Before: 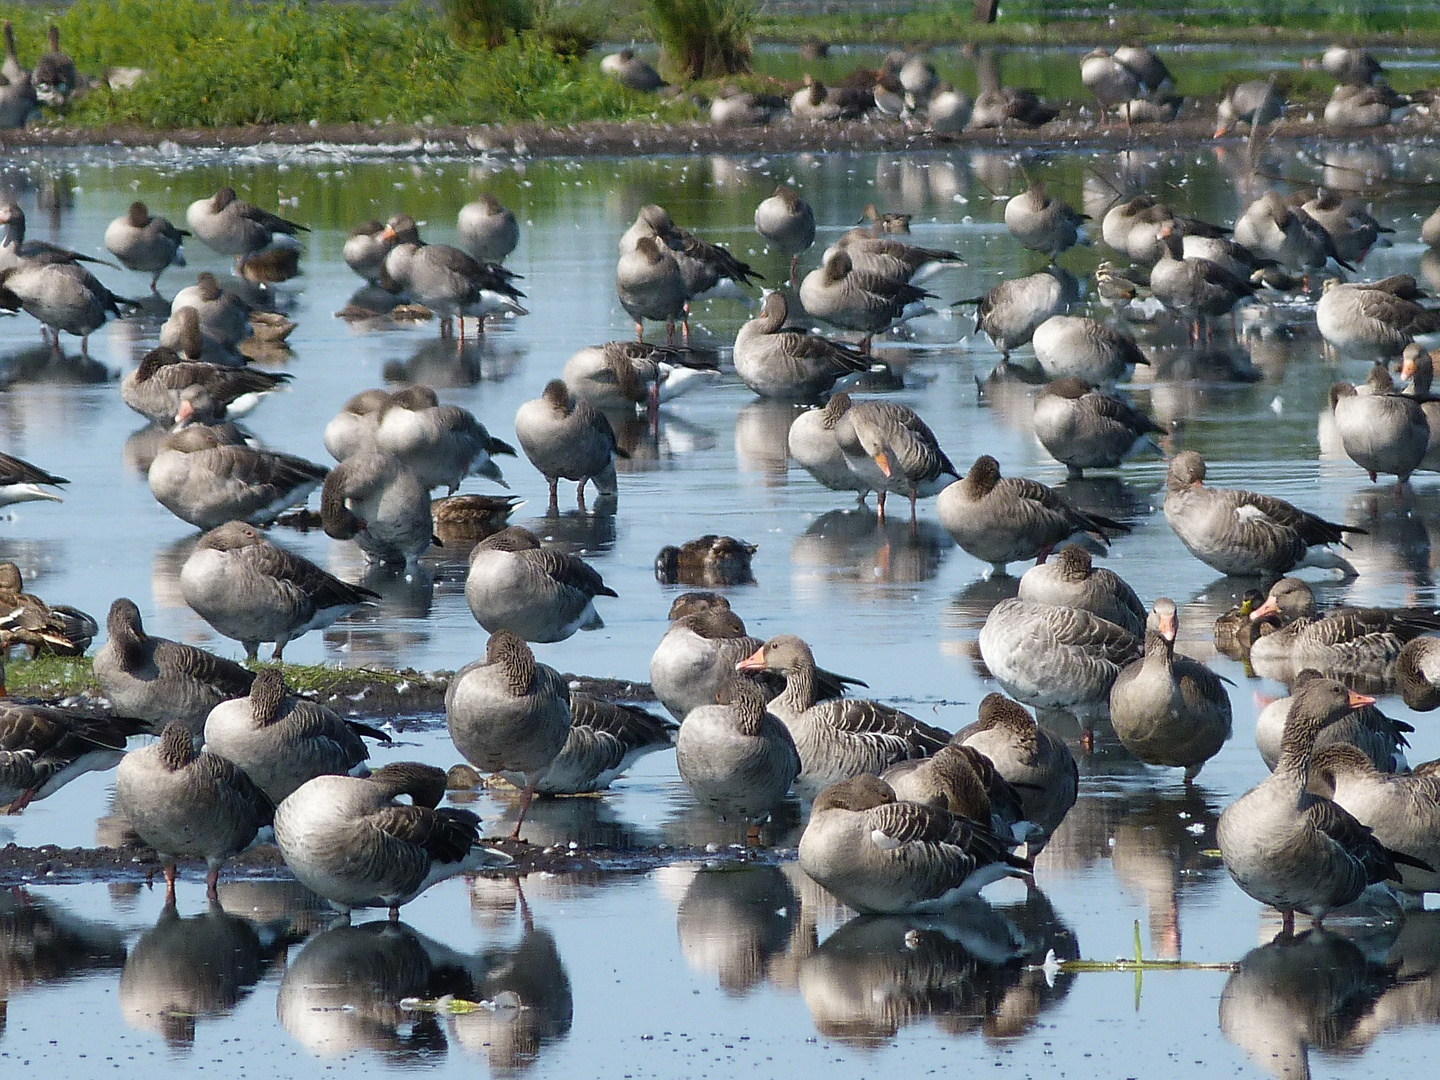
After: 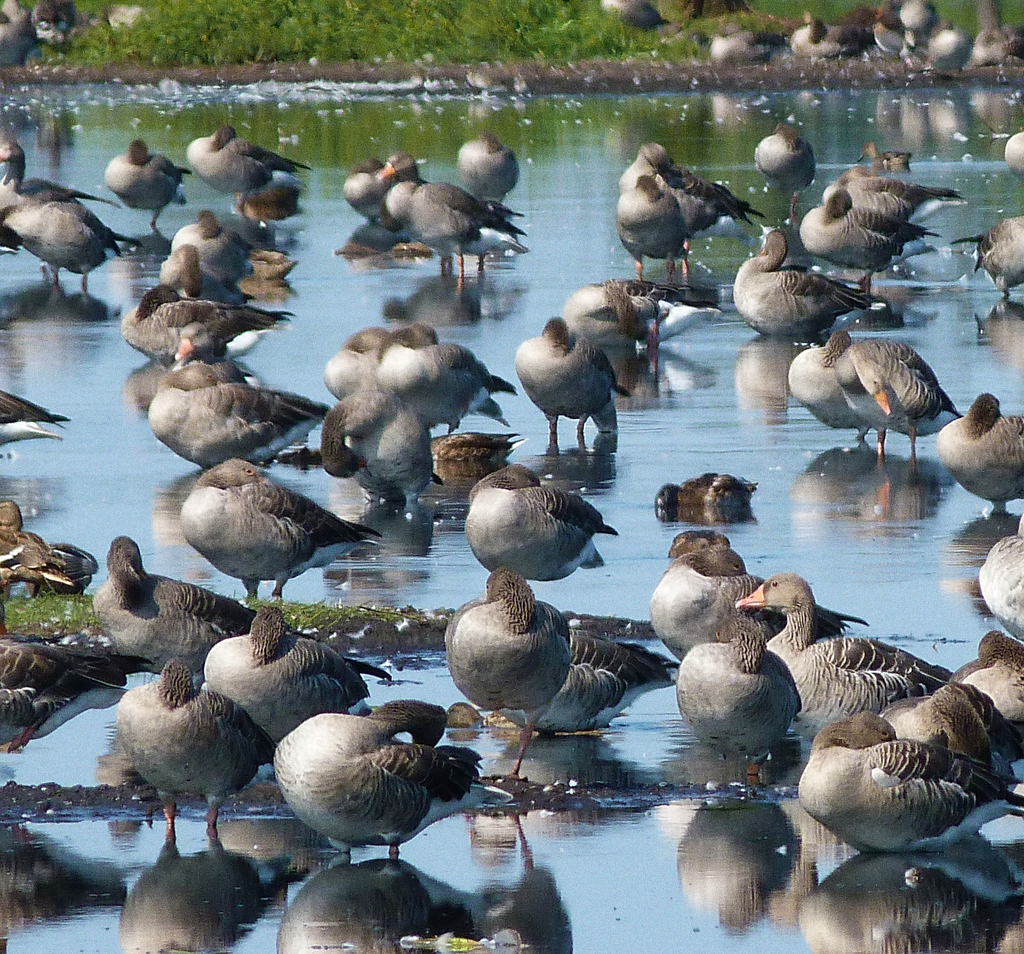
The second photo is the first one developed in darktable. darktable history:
velvia: strength 21.76%
crop: top 5.803%, right 27.864%, bottom 5.804%
grain: coarseness 0.09 ISO
